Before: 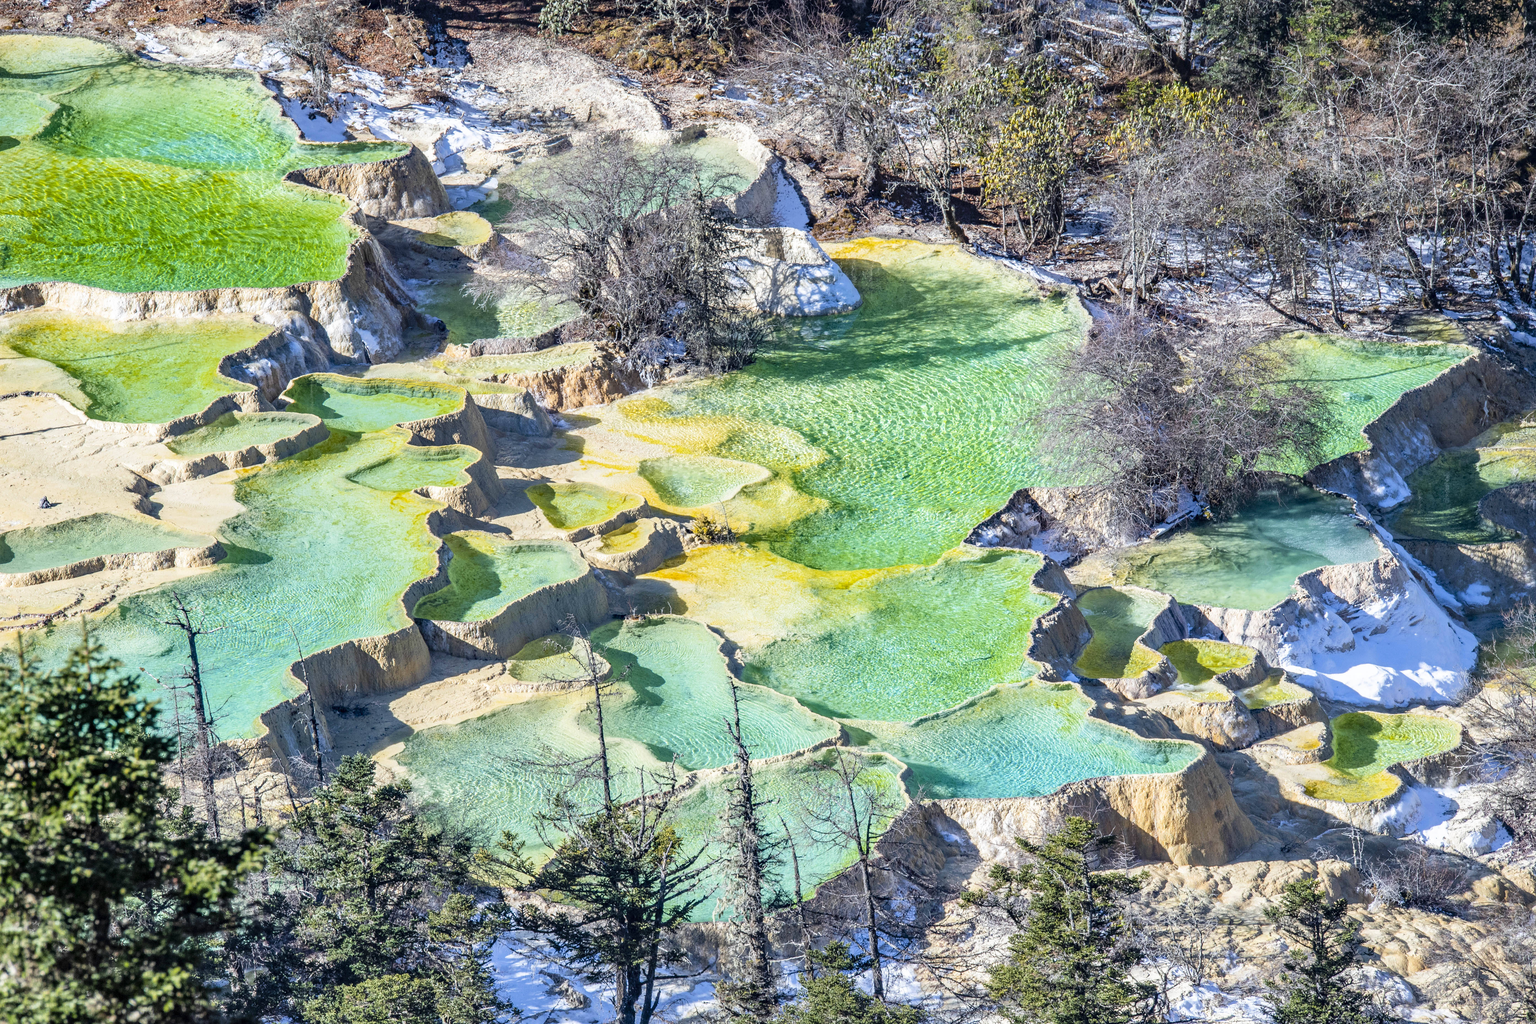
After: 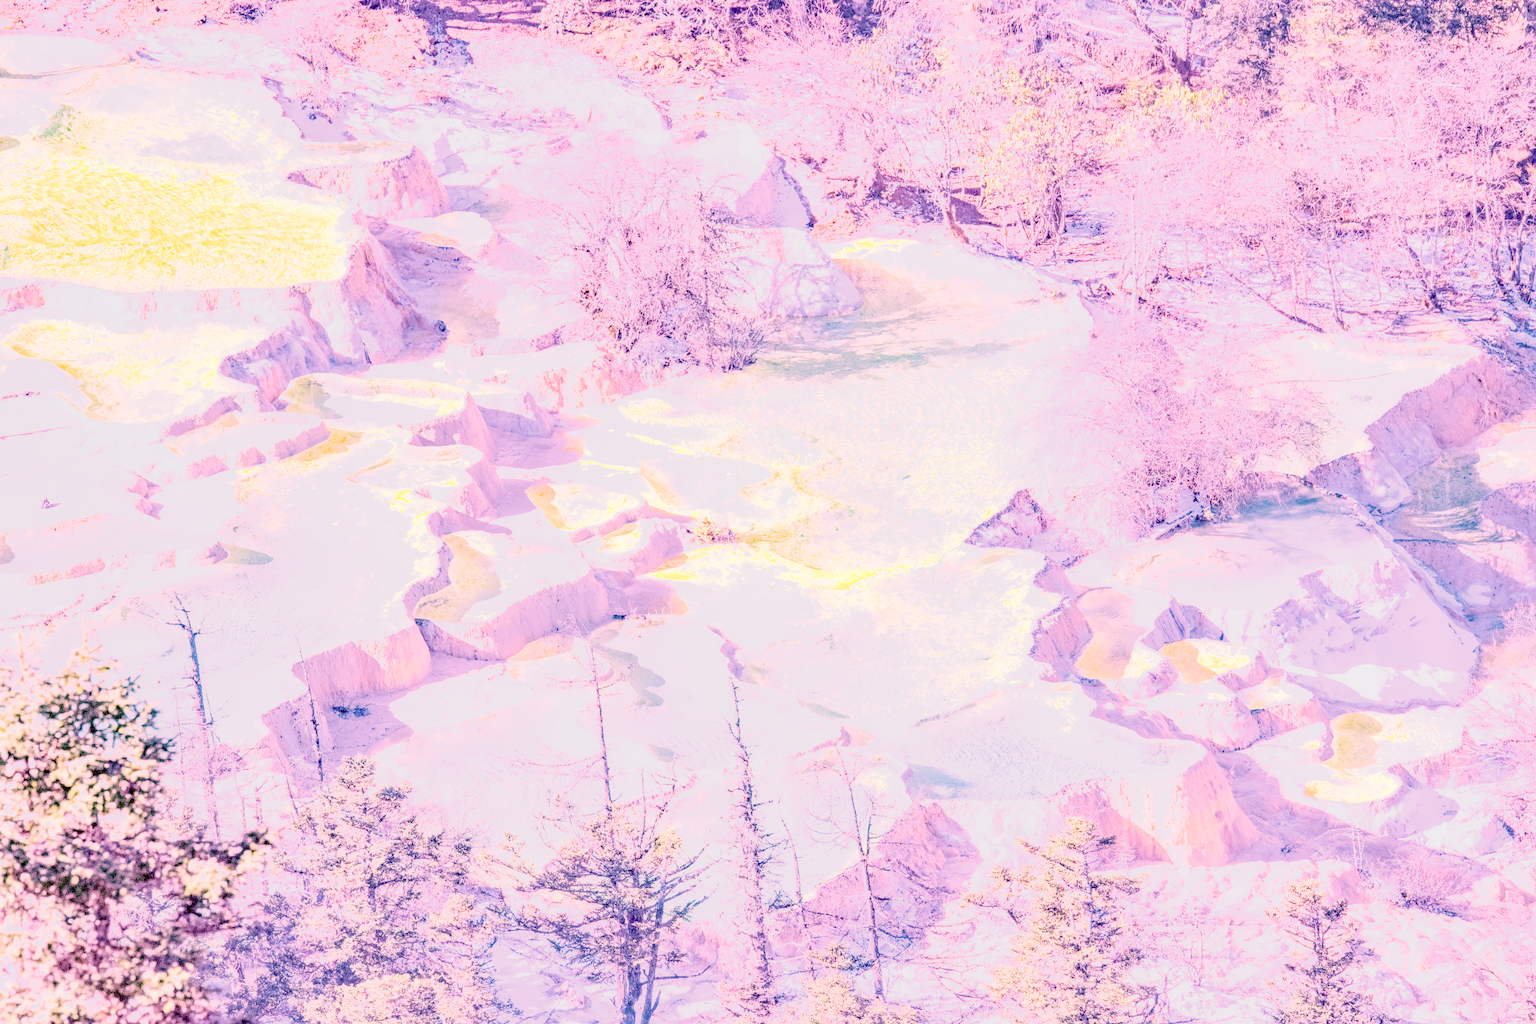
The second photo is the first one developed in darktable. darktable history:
local contrast: on, module defaults
denoise (profiled): preserve shadows 1.52, scattering 0.002, a [-1, 0, 0], compensate highlight preservation false
filmic rgb: black relative exposure -6.98 EV, white relative exposure 5.63 EV, hardness 2.86
haze removal: compatibility mode true, adaptive false
highlight reconstruction: on, module defaults
lens correction: scale 1, crop 1, focal 35, aperture 10, distance 0.775, camera "Canon EOS RP", lens "Canon RF 35mm F1.8 MACRO IS STM"
white balance: red 2.229, blue 1.46
tone equalizer "contrast tone curve: strong": -8 EV -1.08 EV, -7 EV -1.01 EV, -6 EV -0.867 EV, -5 EV -0.578 EV, -3 EV 0.578 EV, -2 EV 0.867 EV, -1 EV 1.01 EV, +0 EV 1.08 EV, edges refinement/feathering 500, mask exposure compensation -1.57 EV, preserve details no
exposure: black level correction 0, exposure 1.125 EV, compensate exposure bias true, compensate highlight preservation false
color balance rgb "basic colorfulness: vibrant colors": perceptual saturation grading › global saturation 20%, perceptual saturation grading › highlights -25%, perceptual saturation grading › shadows 50%
color correction: highlights a* -1.43, highlights b* 10.12, shadows a* 0.395, shadows b* 19.35
velvia: on, module defaults
color calibration: illuminant as shot in camera, x 0.379, y 0.396, temperature 4138.76 K
color look up table: target a [13.56, 18.13, -4.88, -18.23, 8.84, -33.4, 41.41, 10.41, 48.24, 22.98, -23.71, 22.1, 14.18, -46.08, 53.38, 4.545, 49.99, -28.63, -0.43, -0.64, -0.73, -0.15, -0.42, -0.08, 0 ×25], target b [14.06, 17.81, -21.93, 30.49, -25.4, -0.2, 65.55, -45.96, 16.25, -21.59, 57.26, 77.48, -50.3, 37.7, 28.19, 89.81, -14.57, -28.64, 1.19, -0.34, -0.5, -0.27, -1.23, -0.97, 0 ×25], num patches 24
